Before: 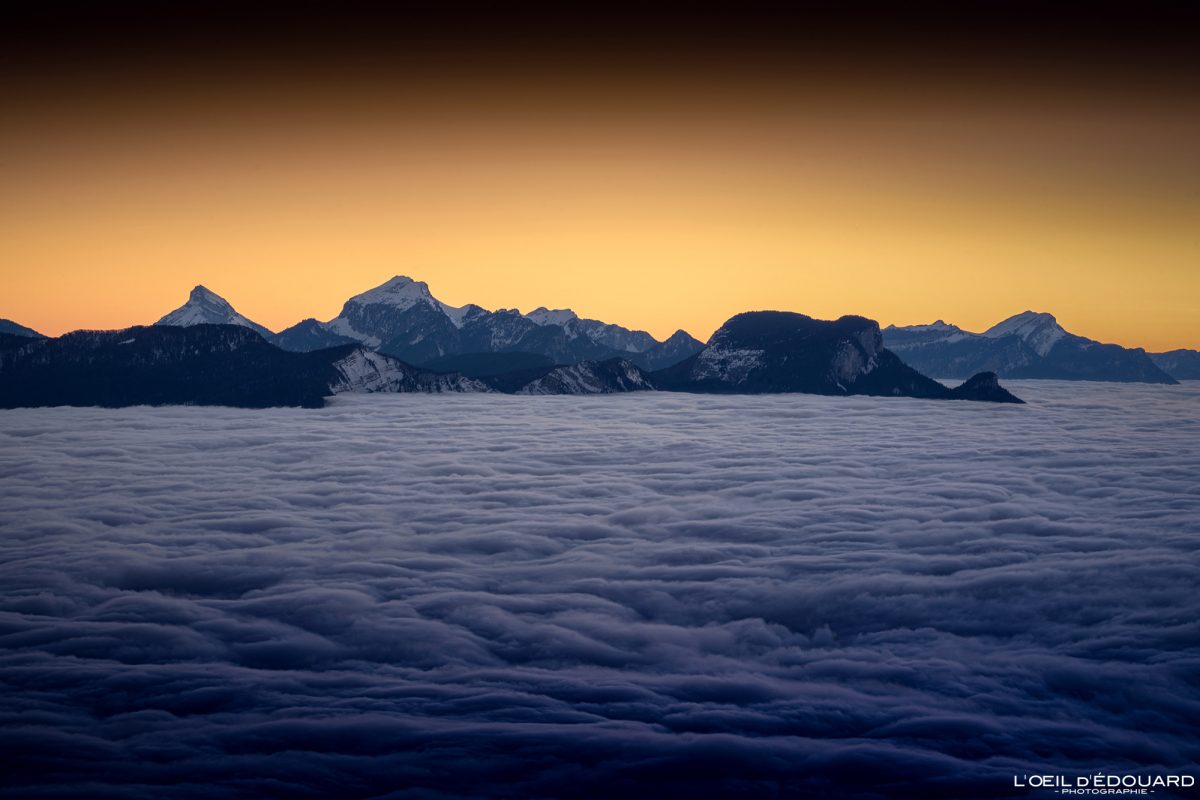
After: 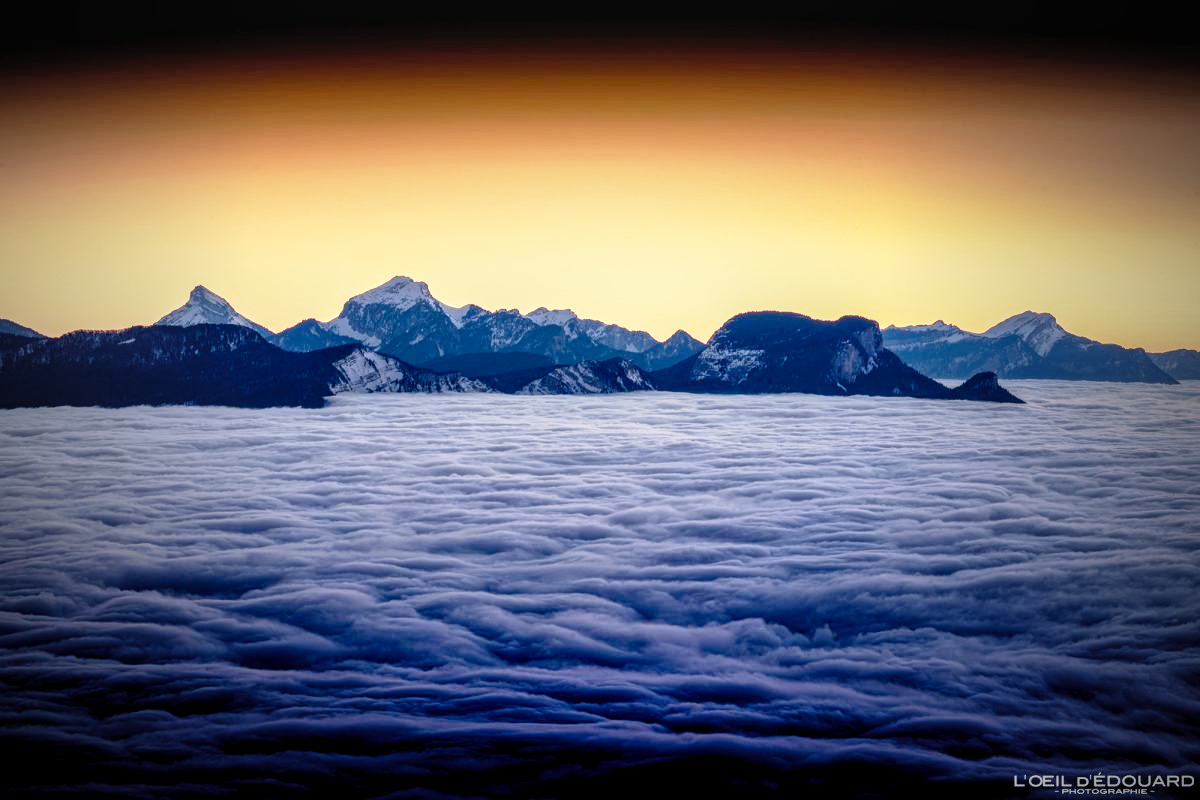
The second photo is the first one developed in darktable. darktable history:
exposure: compensate highlight preservation false
levels: levels [0.018, 0.493, 1]
vignetting: fall-off start 72.14%, fall-off radius 108.07%, brightness -0.713, saturation -0.488, center (-0.054, -0.359), width/height ratio 0.729
local contrast: on, module defaults
base curve: curves: ch0 [(0, 0) (0.012, 0.01) (0.073, 0.168) (0.31, 0.711) (0.645, 0.957) (1, 1)], preserve colors none
color zones: curves: ch0 [(0, 0.5) (0.143, 0.5) (0.286, 0.5) (0.429, 0.5) (0.62, 0.489) (0.714, 0.445) (0.844, 0.496) (1, 0.5)]; ch1 [(0, 0.5) (0.143, 0.5) (0.286, 0.5) (0.429, 0.5) (0.571, 0.5) (0.714, 0.523) (0.857, 0.5) (1, 0.5)]
